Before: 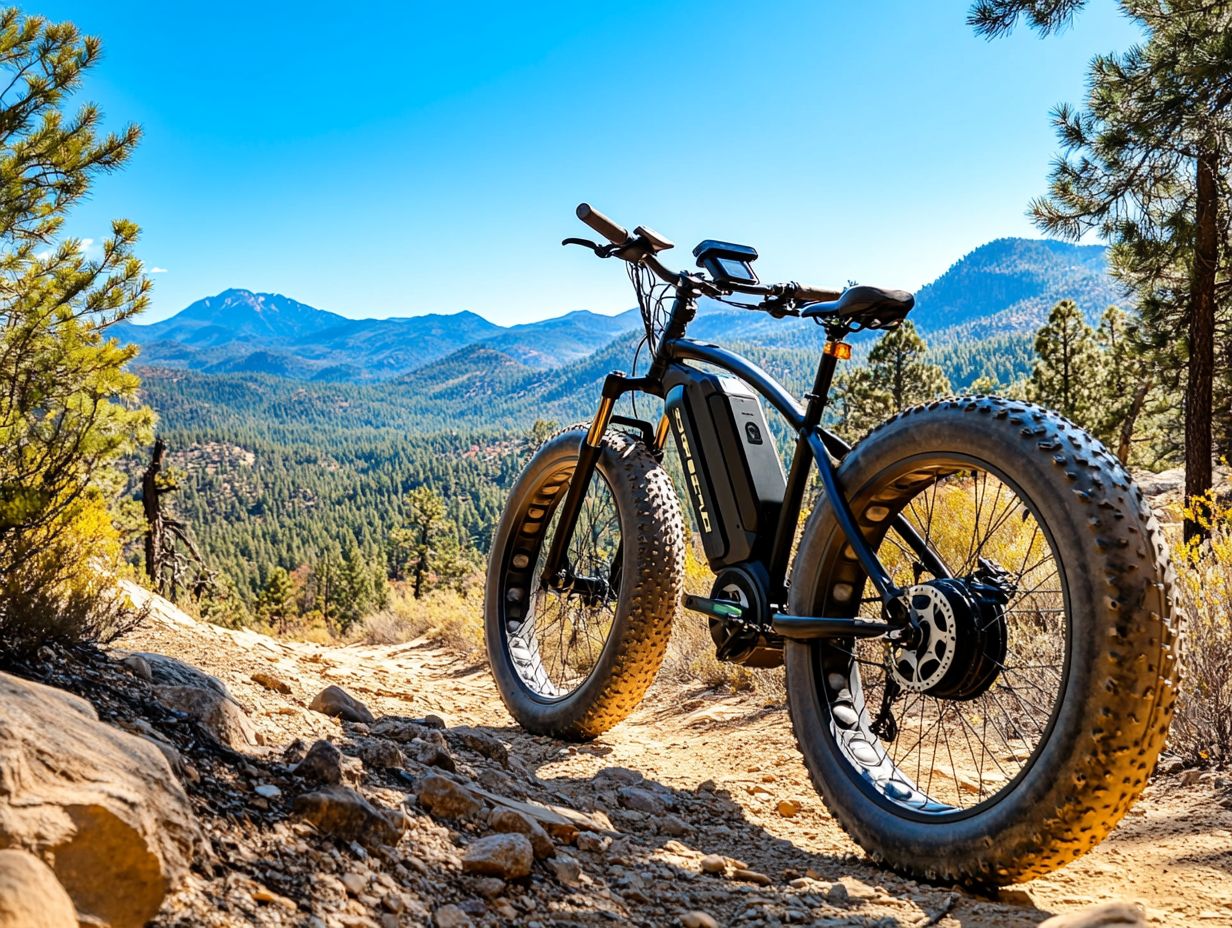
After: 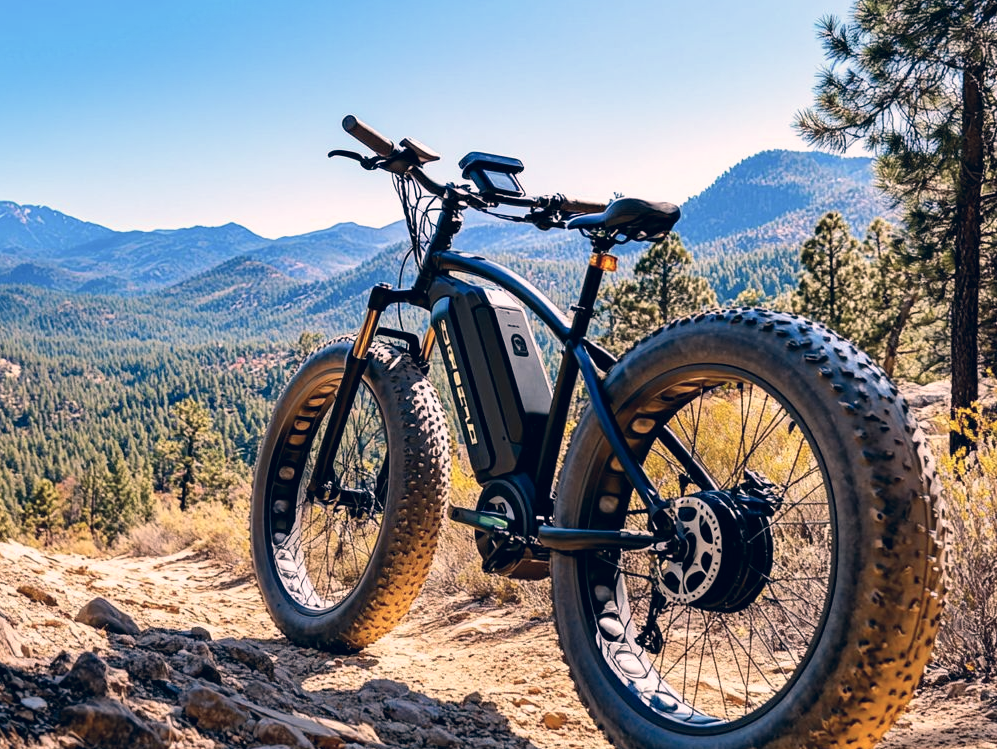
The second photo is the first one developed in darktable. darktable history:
color correction: highlights a* 13.74, highlights b* 5.89, shadows a* -5.67, shadows b* -15.18, saturation 0.84
crop: left 19.015%, top 9.516%, right 0%, bottom 9.683%
